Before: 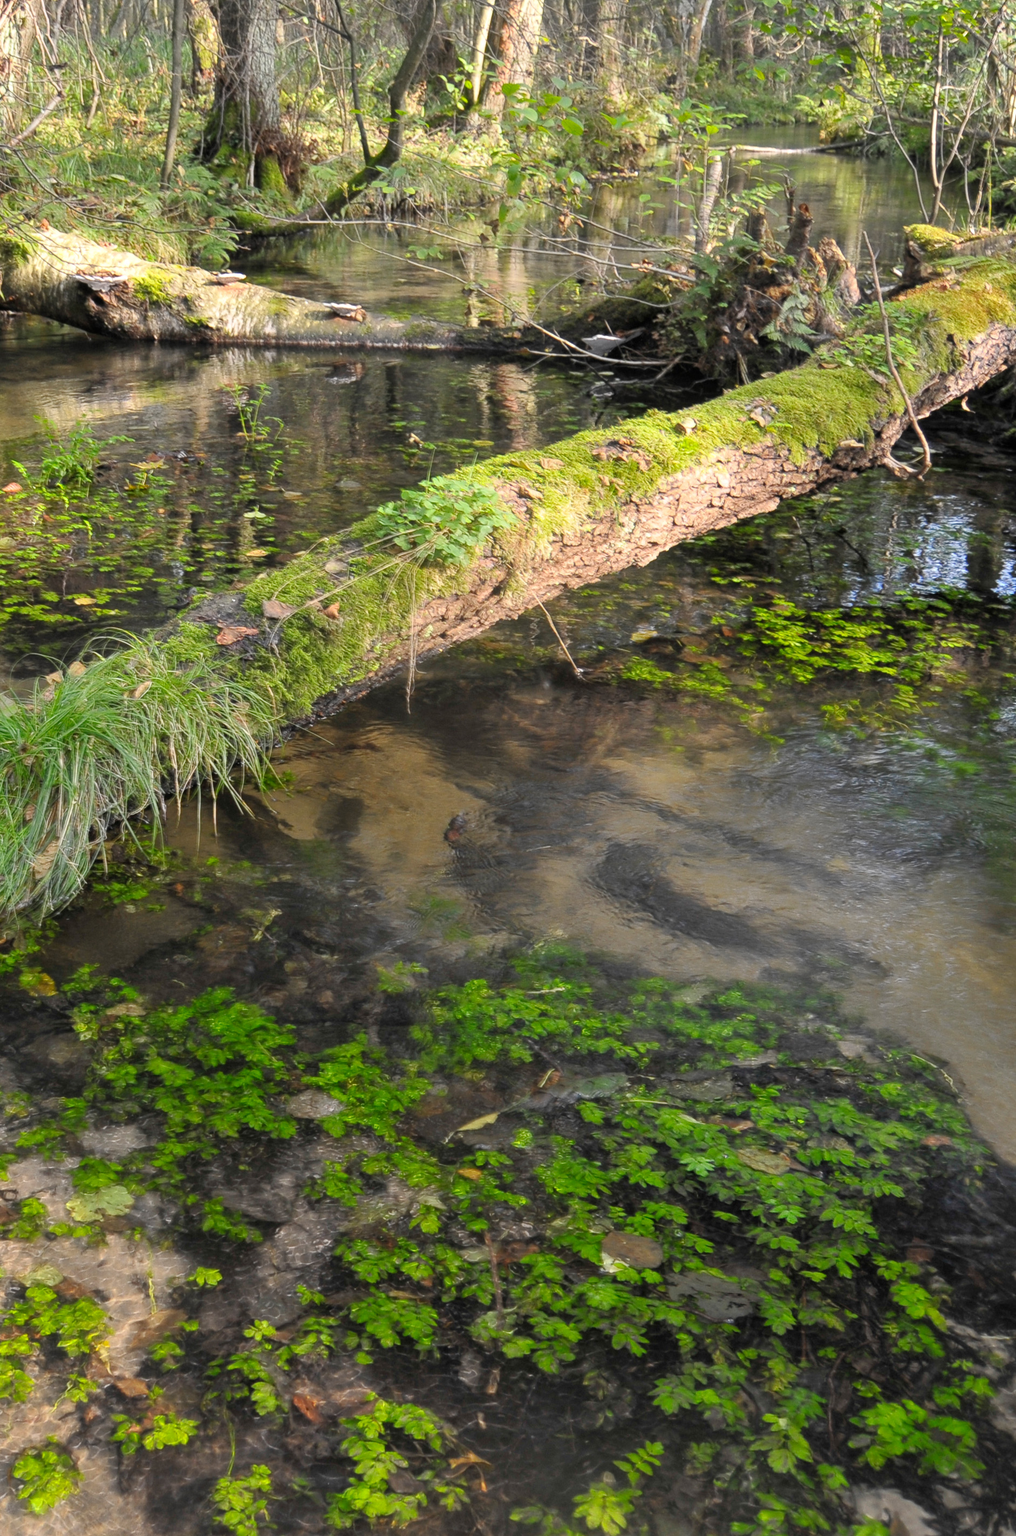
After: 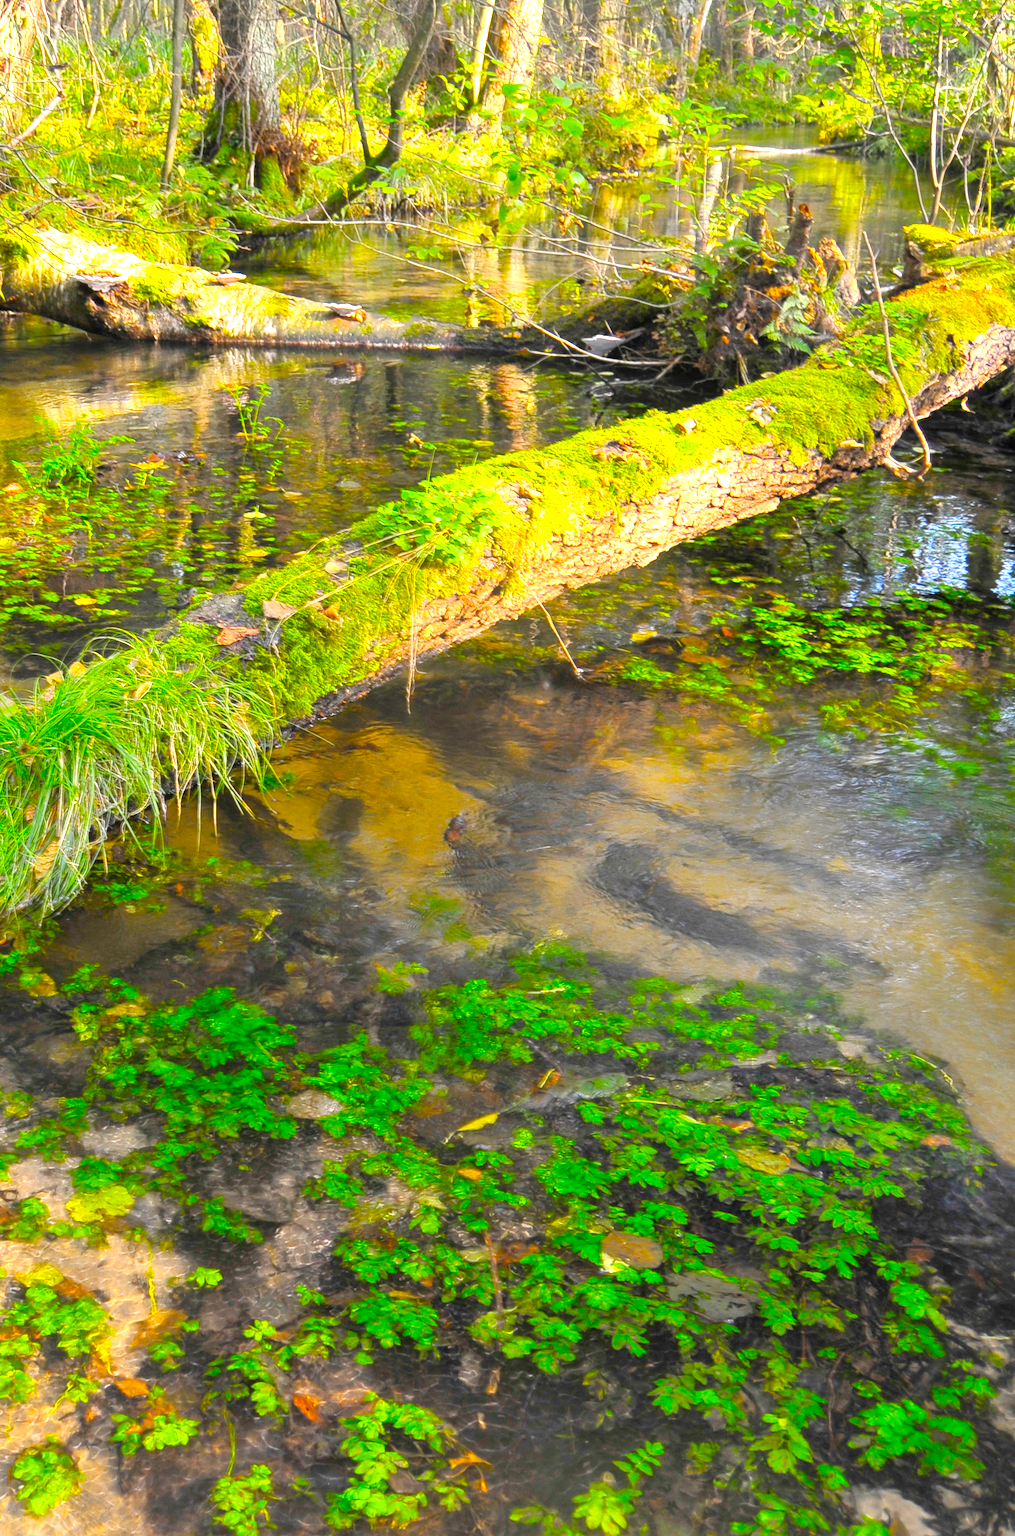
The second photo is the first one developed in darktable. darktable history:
exposure: black level correction 0, exposure 1 EV, compensate exposure bias true, compensate highlight preservation false
color balance: input saturation 134.34%, contrast -10.04%, contrast fulcrum 19.67%, output saturation 133.51%
local contrast: mode bilateral grid, contrast 20, coarseness 50, detail 102%, midtone range 0.2
